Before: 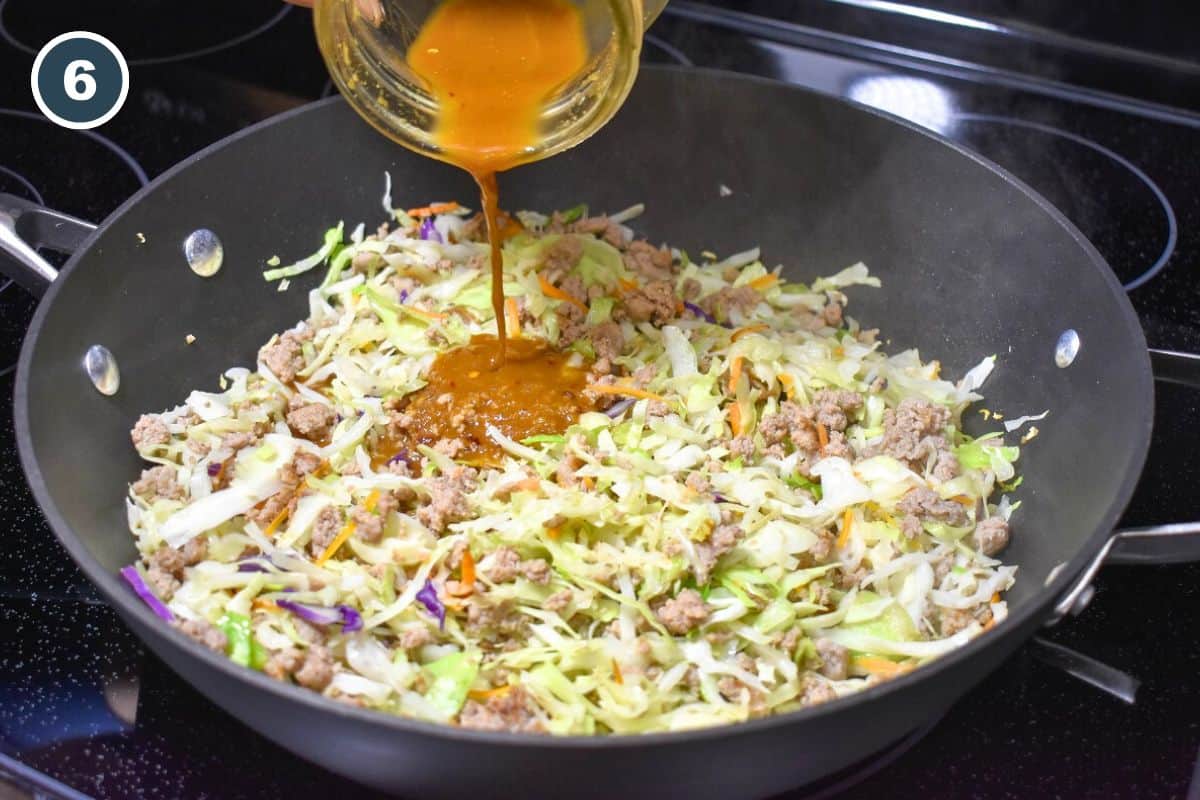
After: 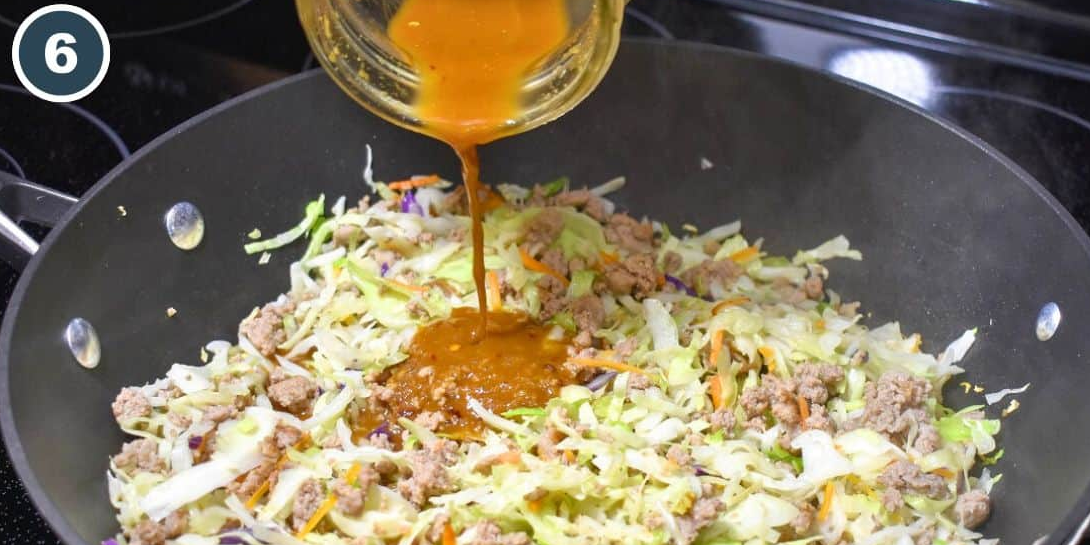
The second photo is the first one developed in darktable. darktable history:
crop: left 1.602%, top 3.387%, right 7.563%, bottom 28.435%
